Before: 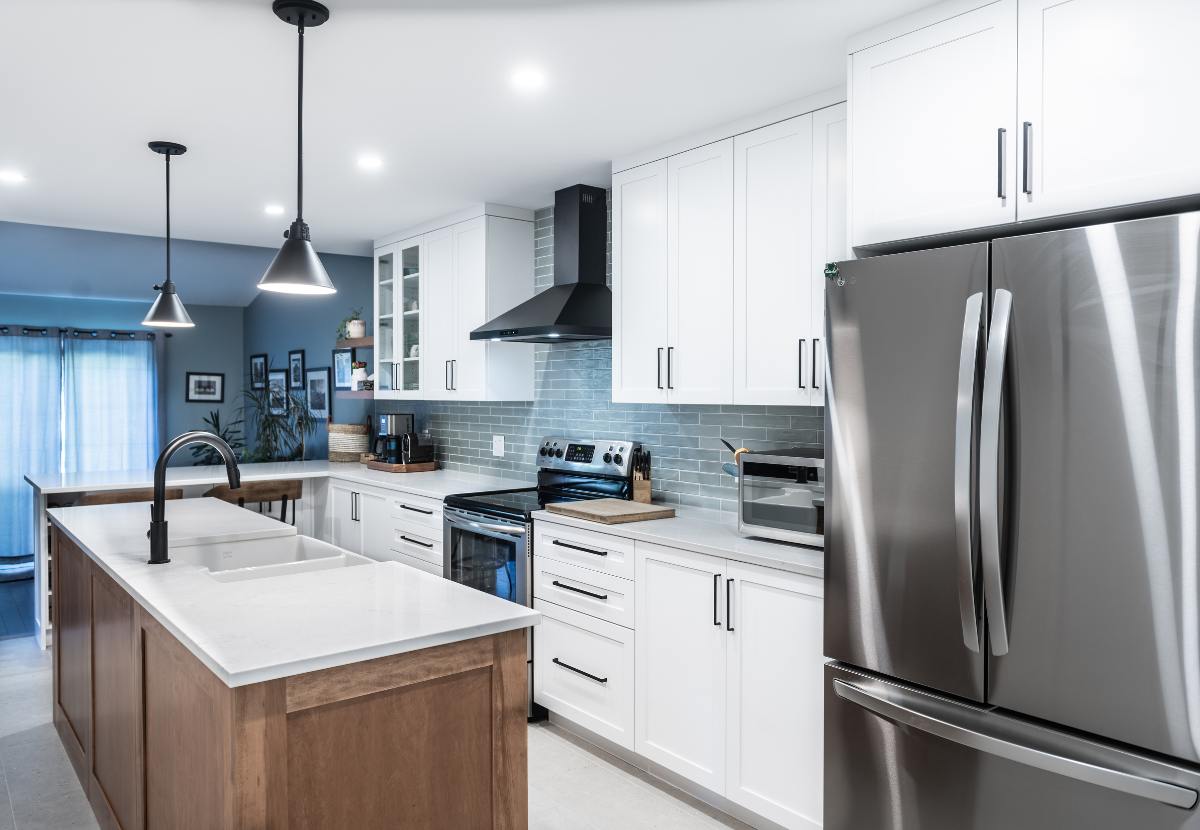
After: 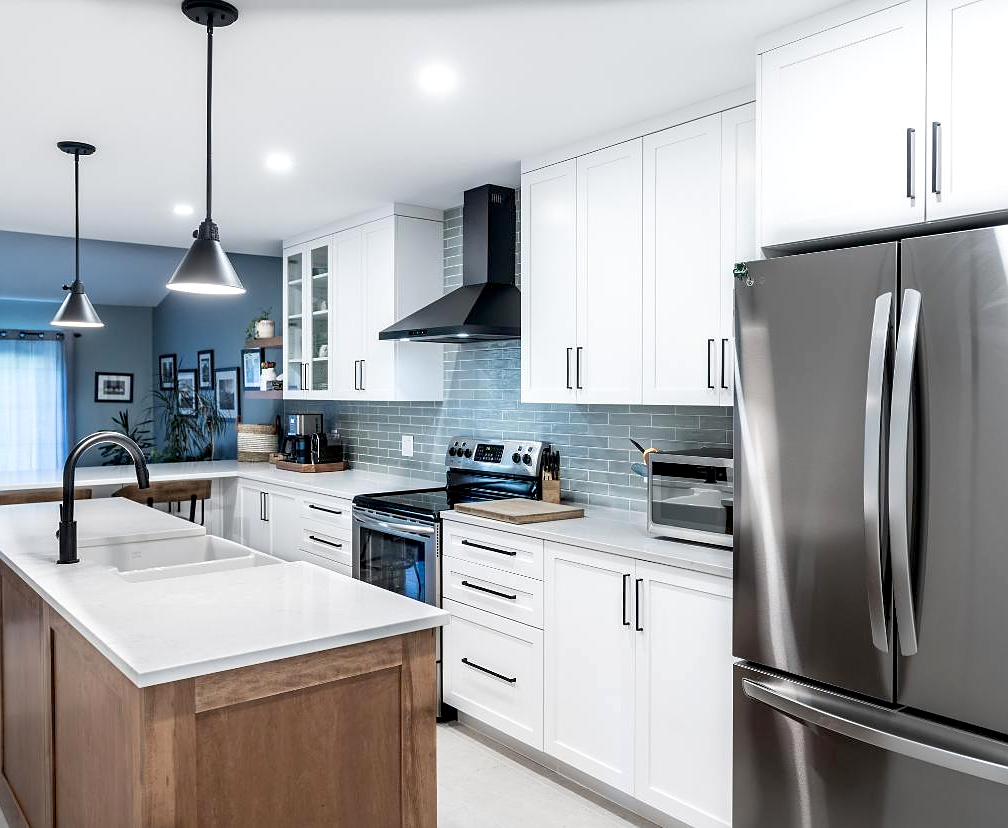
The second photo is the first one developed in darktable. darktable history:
sharpen: radius 1
exposure: black level correction 0.007, exposure 0.093 EV, compensate highlight preservation false
crop: left 7.598%, right 7.873%
